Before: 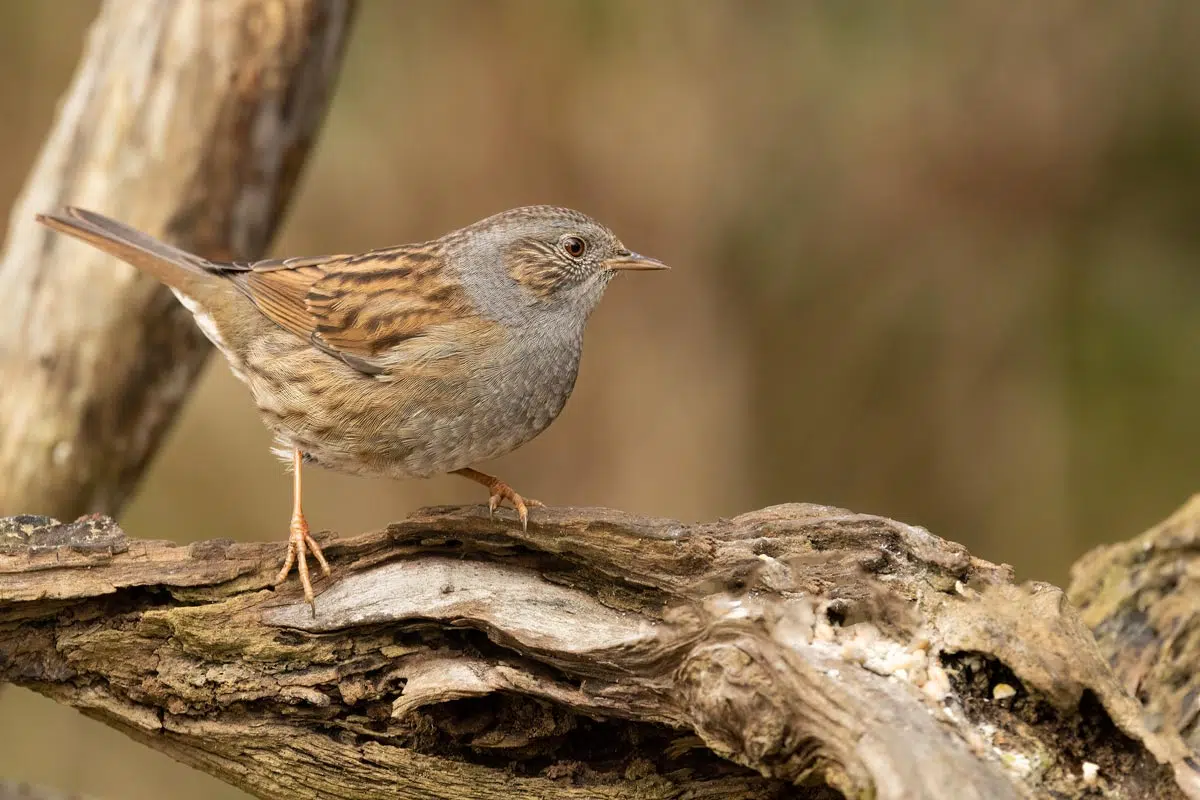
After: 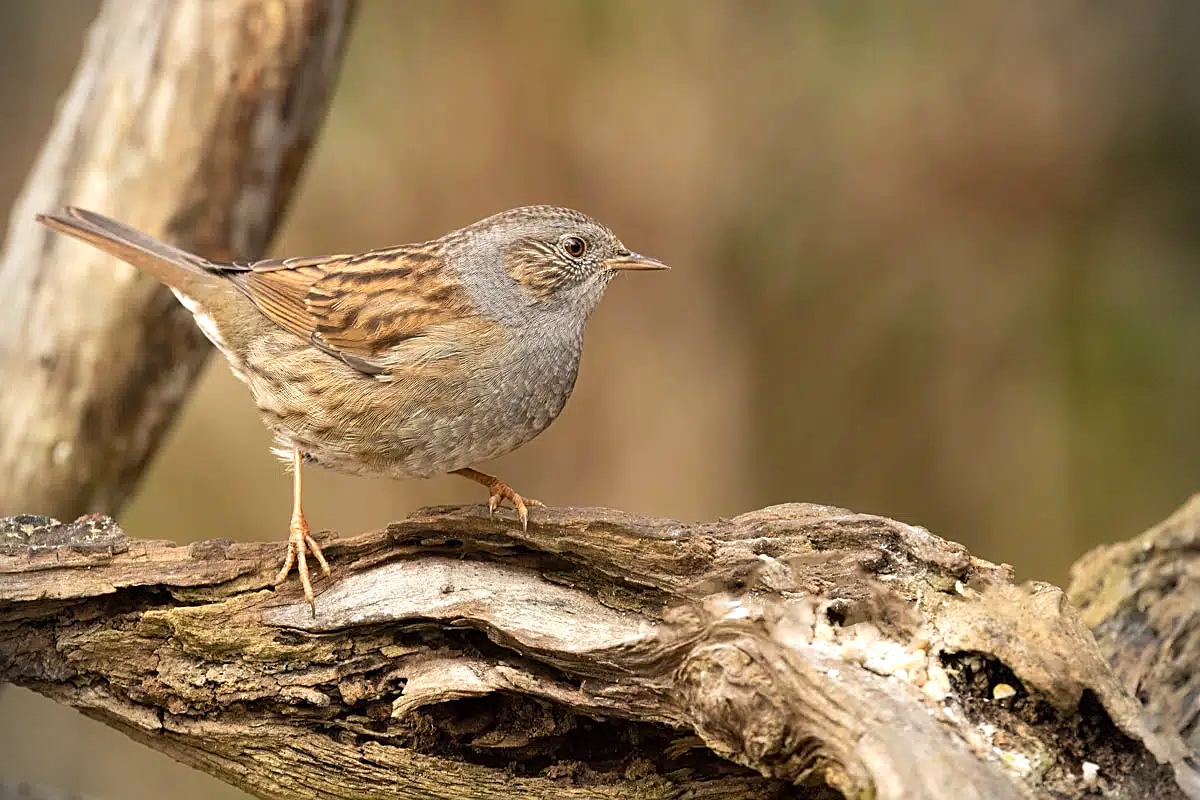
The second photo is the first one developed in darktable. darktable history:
exposure: exposure 0.3 EV, compensate highlight preservation false
vignetting: dithering 8-bit output, unbound false
sharpen: on, module defaults
